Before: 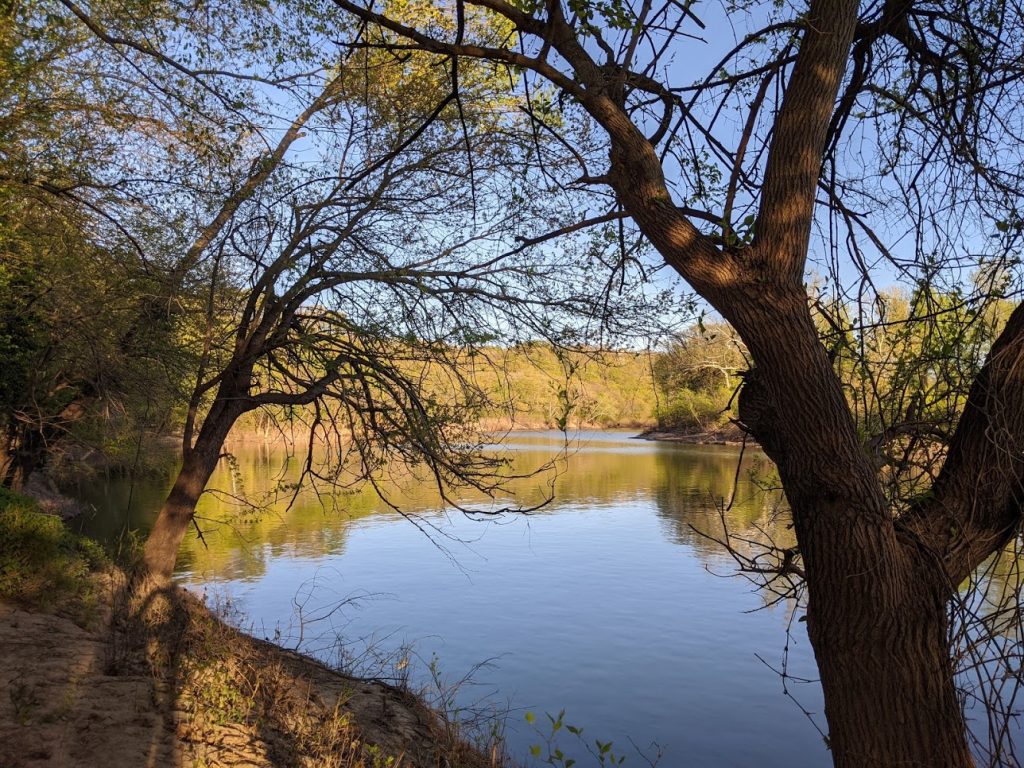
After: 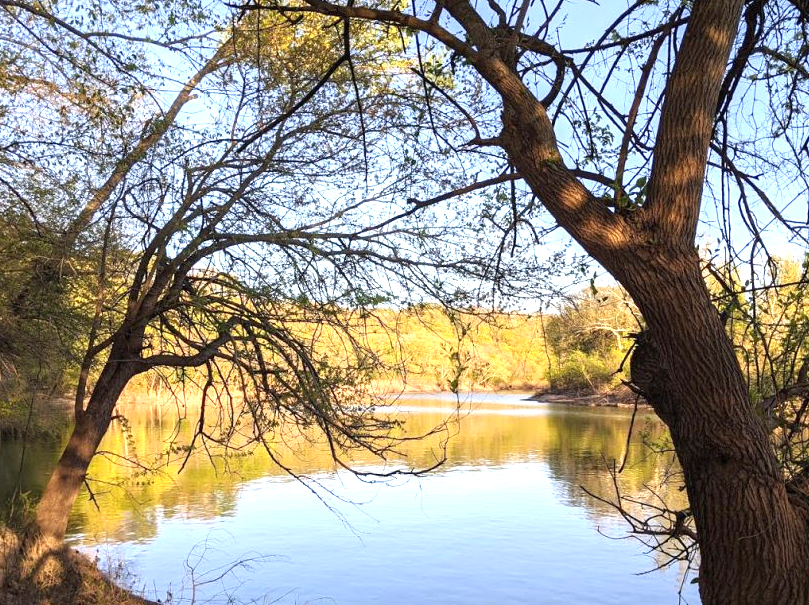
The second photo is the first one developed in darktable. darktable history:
crop and rotate: left 10.571%, top 4.979%, right 10.394%, bottom 16.173%
exposure: black level correction 0, exposure 1.02 EV, compensate highlight preservation false
